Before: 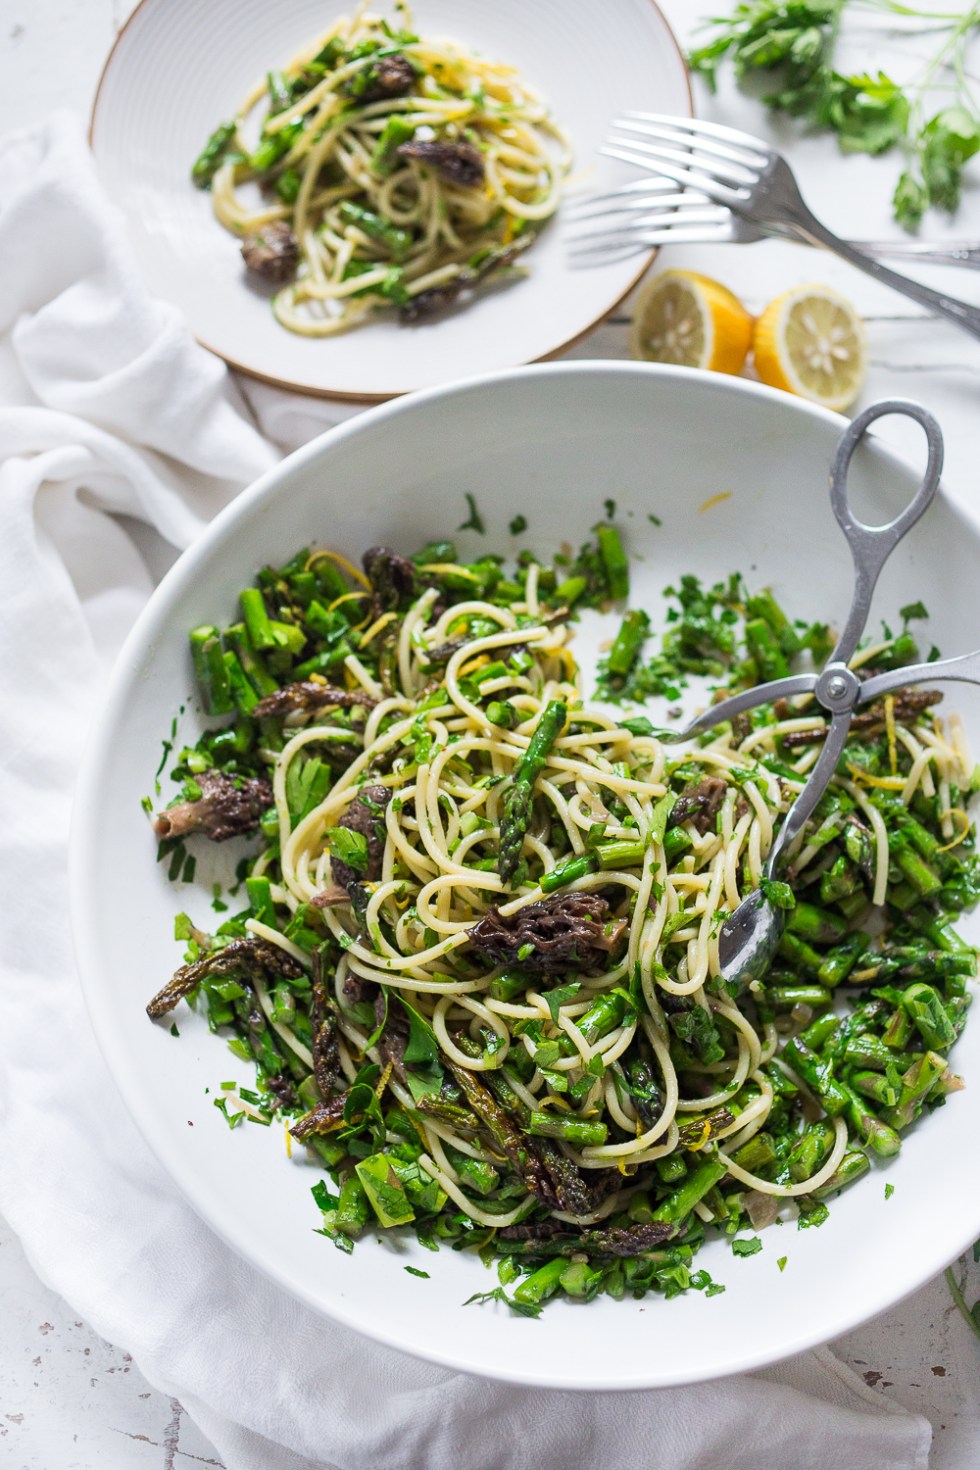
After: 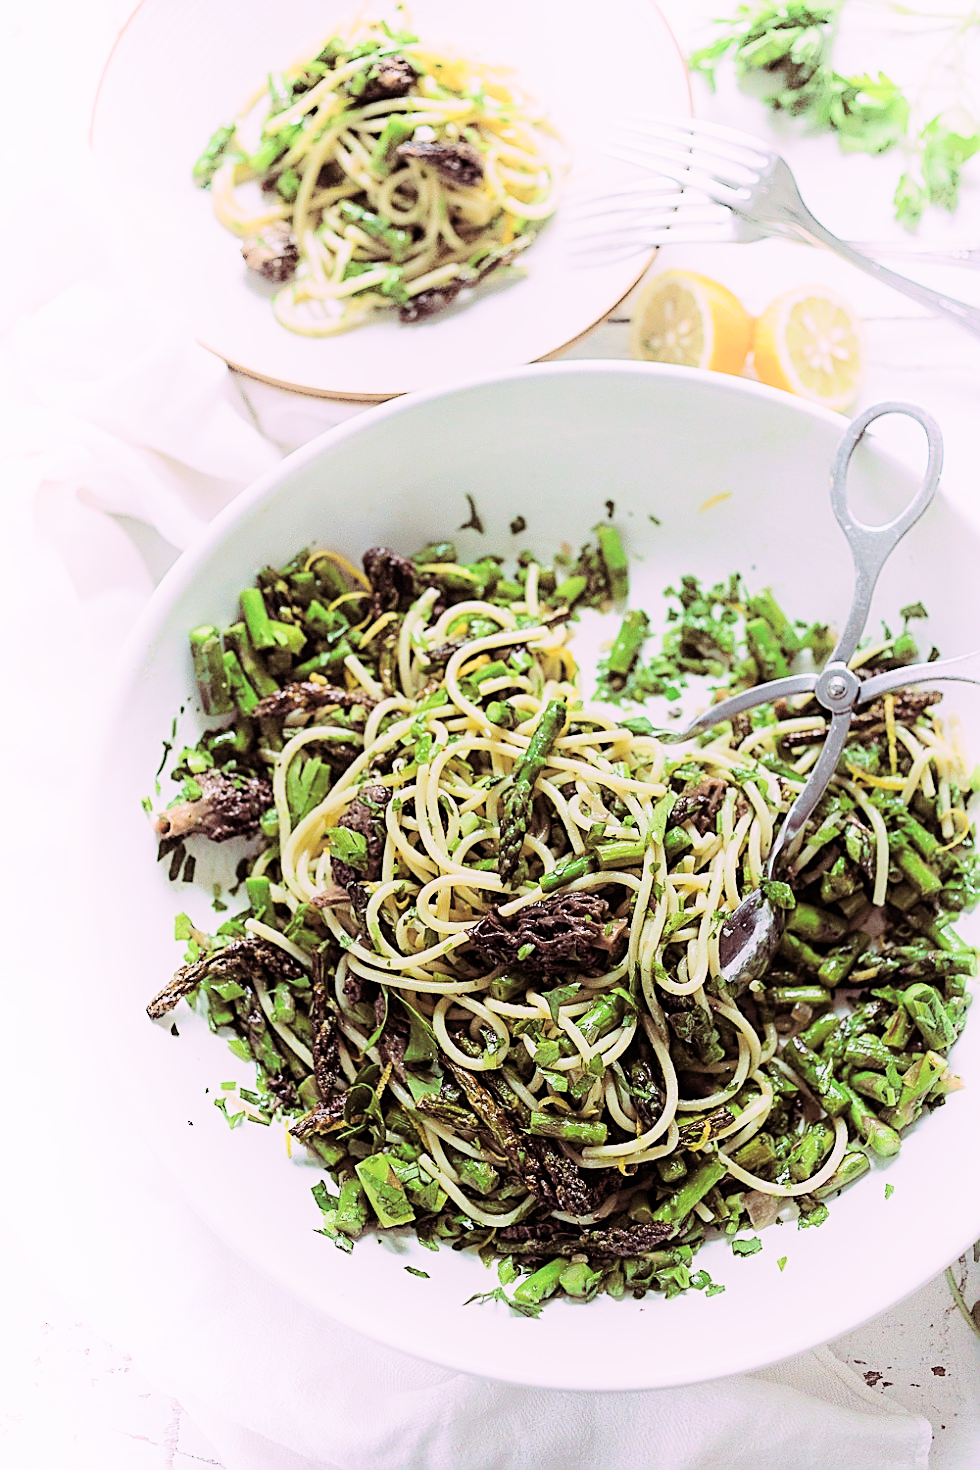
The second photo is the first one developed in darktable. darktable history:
filmic rgb: black relative exposure -7.65 EV, white relative exposure 4.56 EV, hardness 3.61
contrast brightness saturation: saturation -0.05
split-toning: highlights › hue 298.8°, highlights › saturation 0.73, compress 41.76%
sharpen: amount 1
shadows and highlights: highlights 70.7, soften with gaussian
exposure: black level correction -0.002, exposure 0.54 EV, compensate highlight preservation false
tone equalizer: -8 EV -0.417 EV, -7 EV -0.389 EV, -6 EV -0.333 EV, -5 EV -0.222 EV, -3 EV 0.222 EV, -2 EV 0.333 EV, -1 EV 0.389 EV, +0 EV 0.417 EV, edges refinement/feathering 500, mask exposure compensation -1.25 EV, preserve details no
